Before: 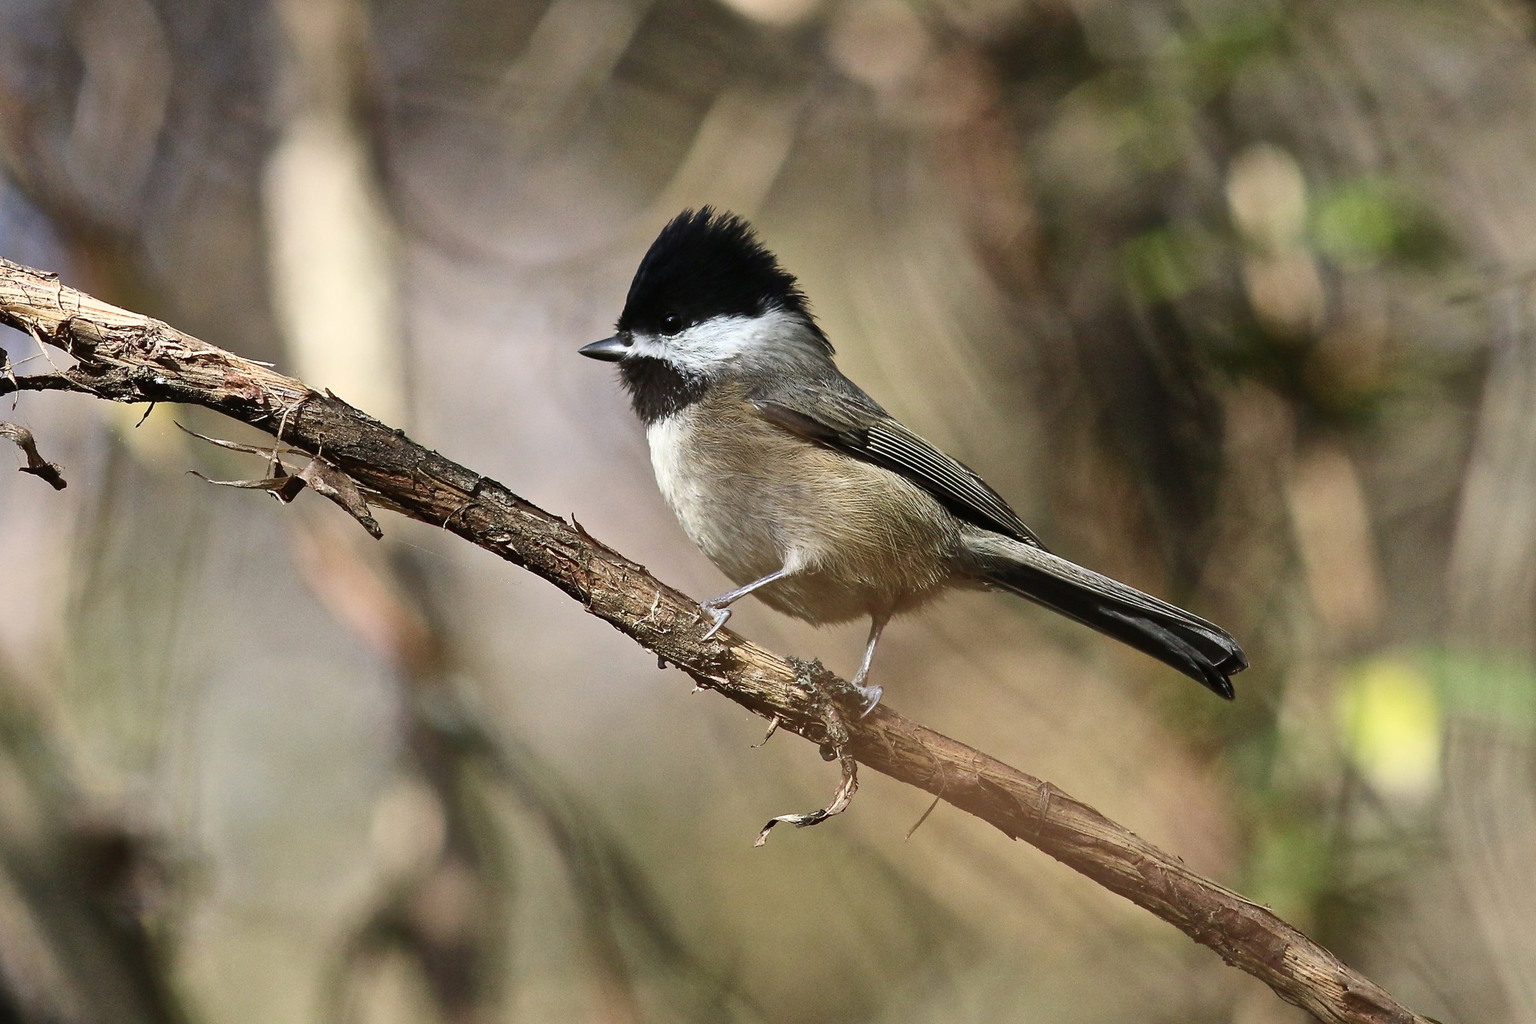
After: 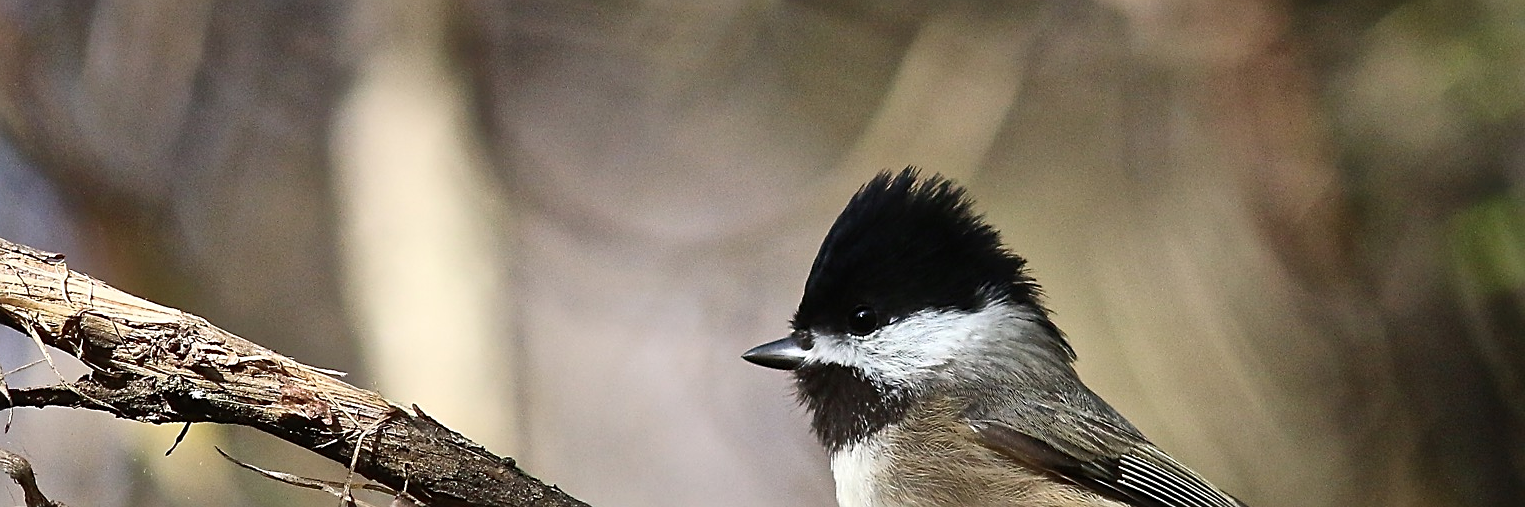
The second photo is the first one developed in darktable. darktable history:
crop: left 0.579%, top 7.627%, right 23.167%, bottom 54.275%
sharpen: on, module defaults
